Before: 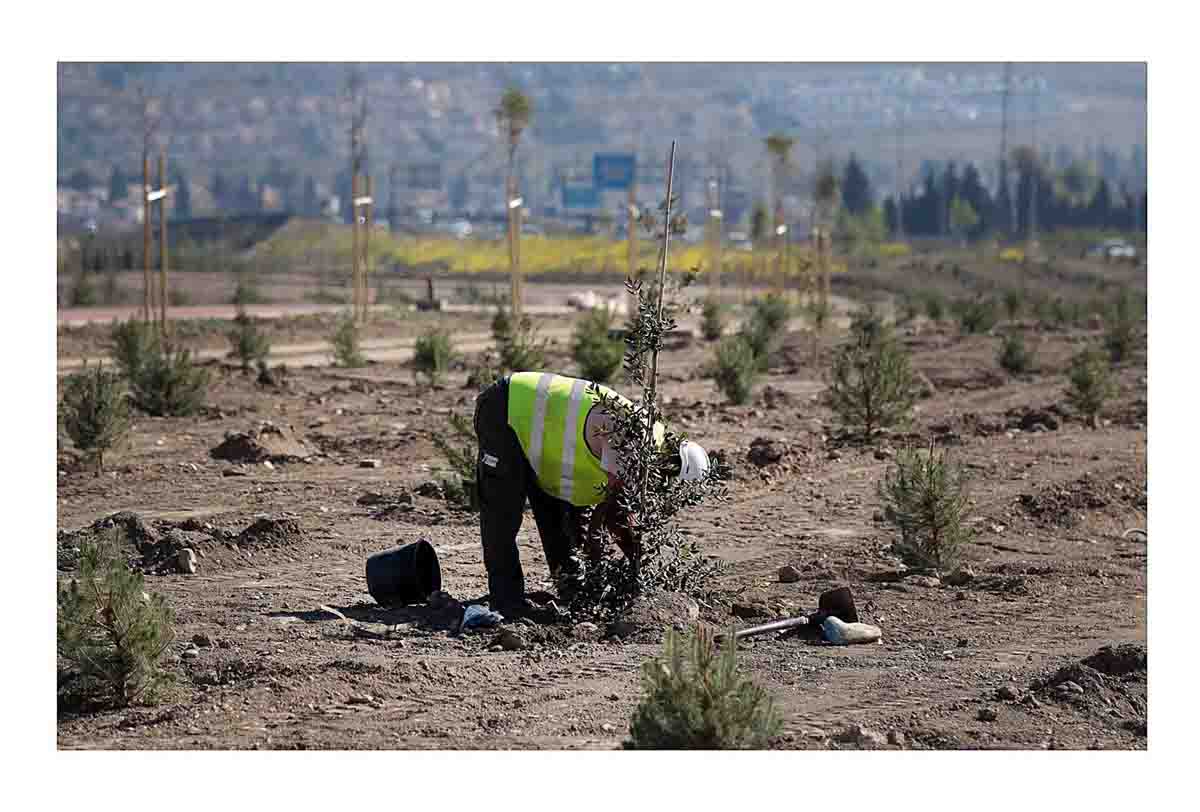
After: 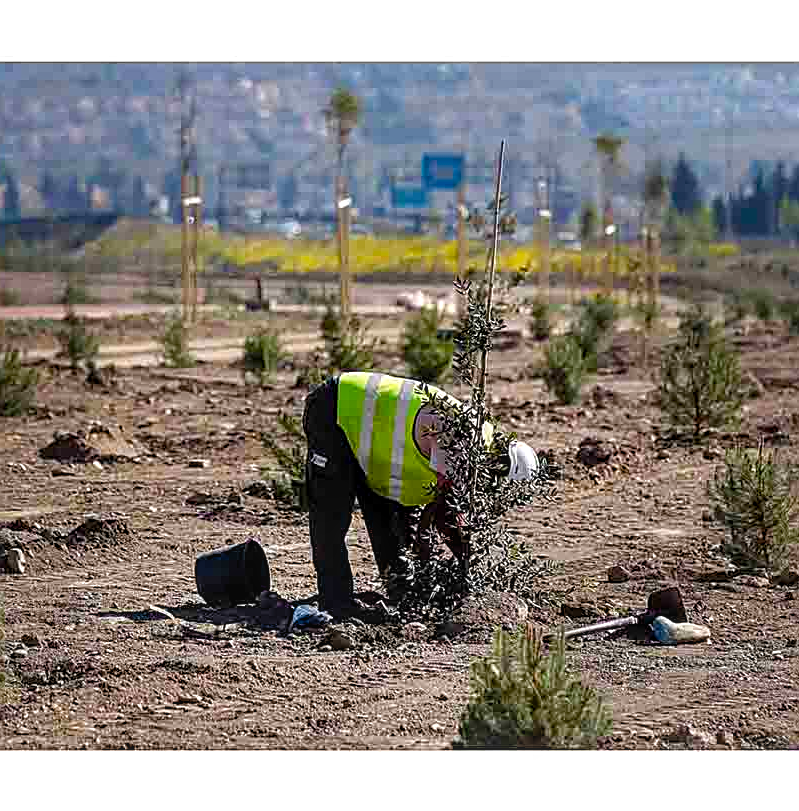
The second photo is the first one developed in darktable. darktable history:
local contrast: on, module defaults
sharpen: on, module defaults
color balance rgb: perceptual saturation grading › global saturation 20%, perceptual saturation grading › highlights 2.172%, perceptual saturation grading › shadows 49.656%, global vibrance 11.498%, contrast 5.018%
exposure: compensate exposure bias true, compensate highlight preservation false
crop and rotate: left 14.308%, right 19.073%
